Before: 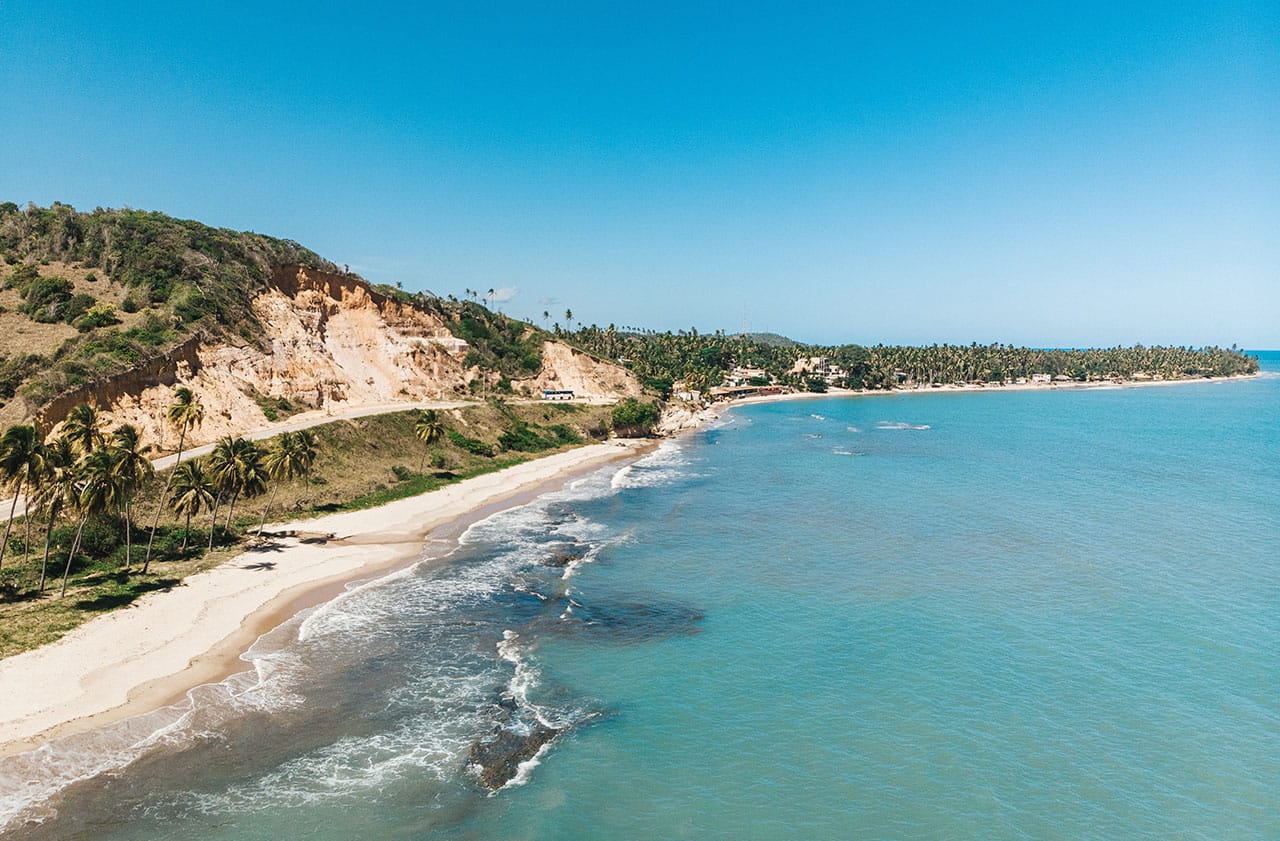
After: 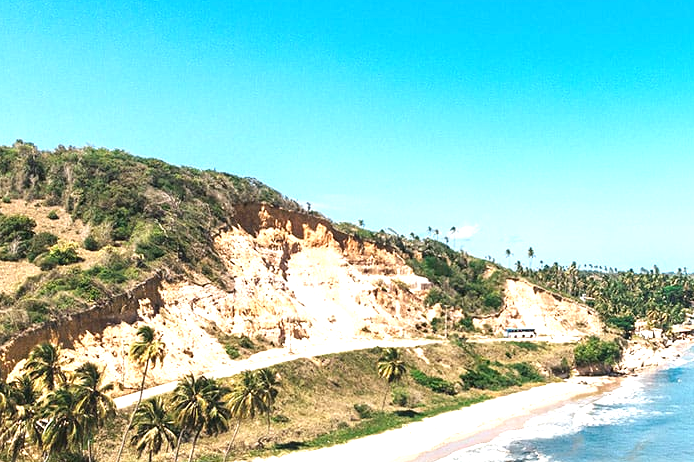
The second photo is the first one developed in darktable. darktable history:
crop and rotate: left 3.039%, top 7.374%, right 42.686%, bottom 37.624%
exposure: black level correction 0, exposure 1.027 EV, compensate highlight preservation false
